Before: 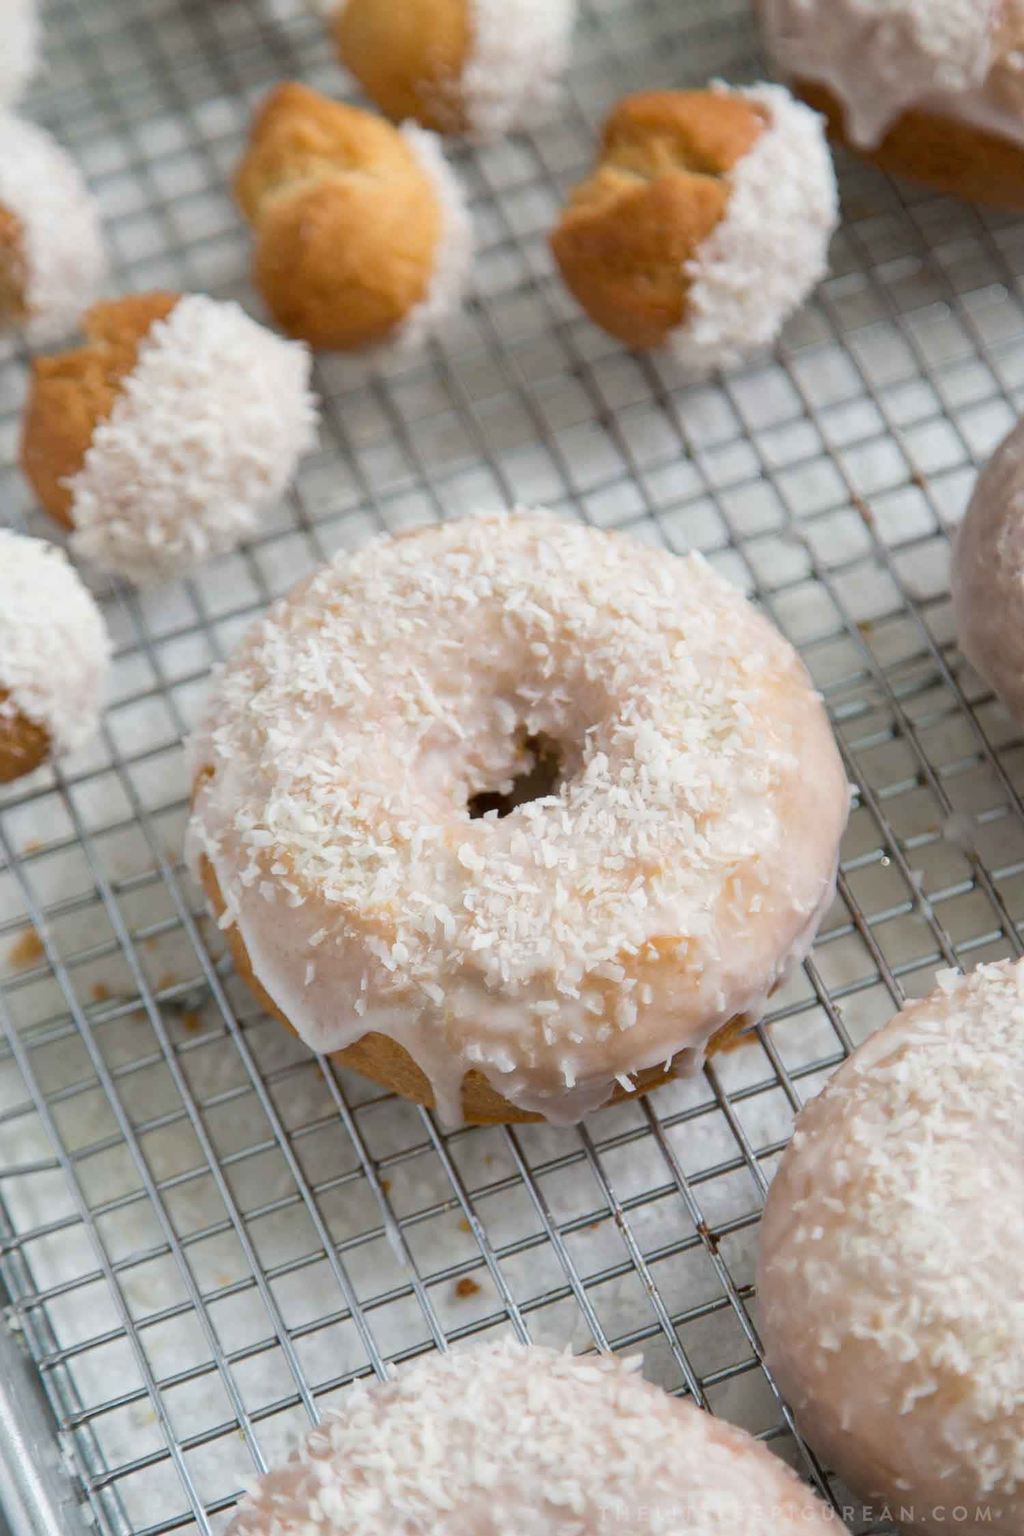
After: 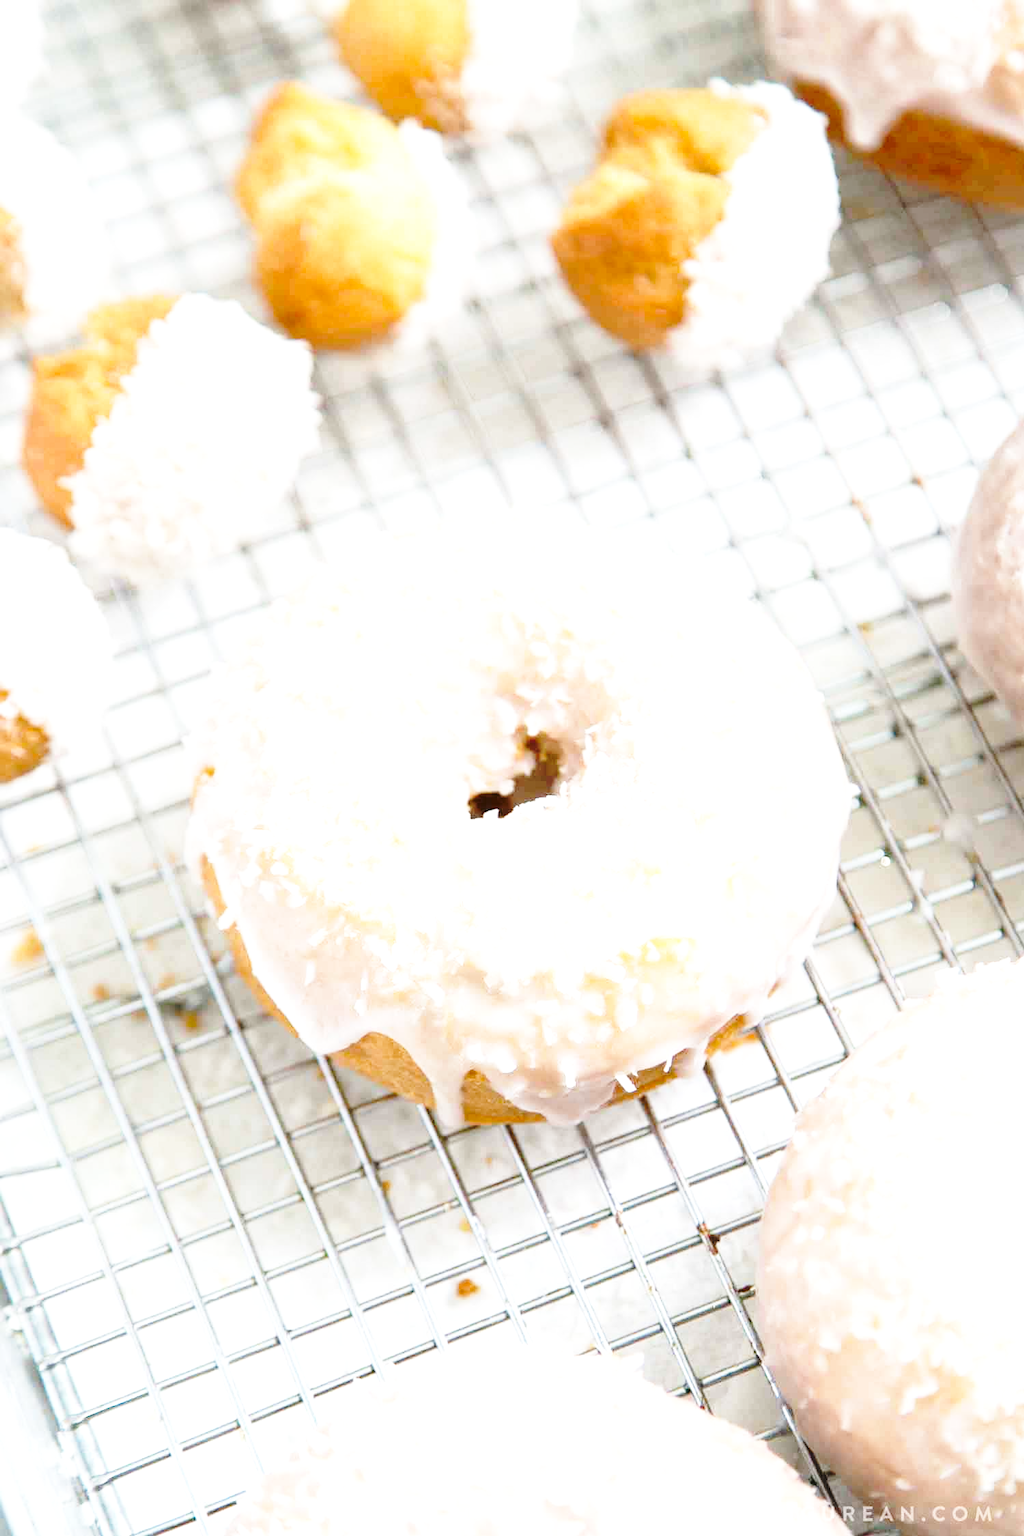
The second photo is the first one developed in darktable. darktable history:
exposure: black level correction 0, exposure 1.2 EV, compensate highlight preservation false
base curve: curves: ch0 [(0, 0) (0.032, 0.037) (0.105, 0.228) (0.435, 0.76) (0.856, 0.983) (1, 1)], preserve colors none
tone equalizer: mask exposure compensation -0.514 EV
